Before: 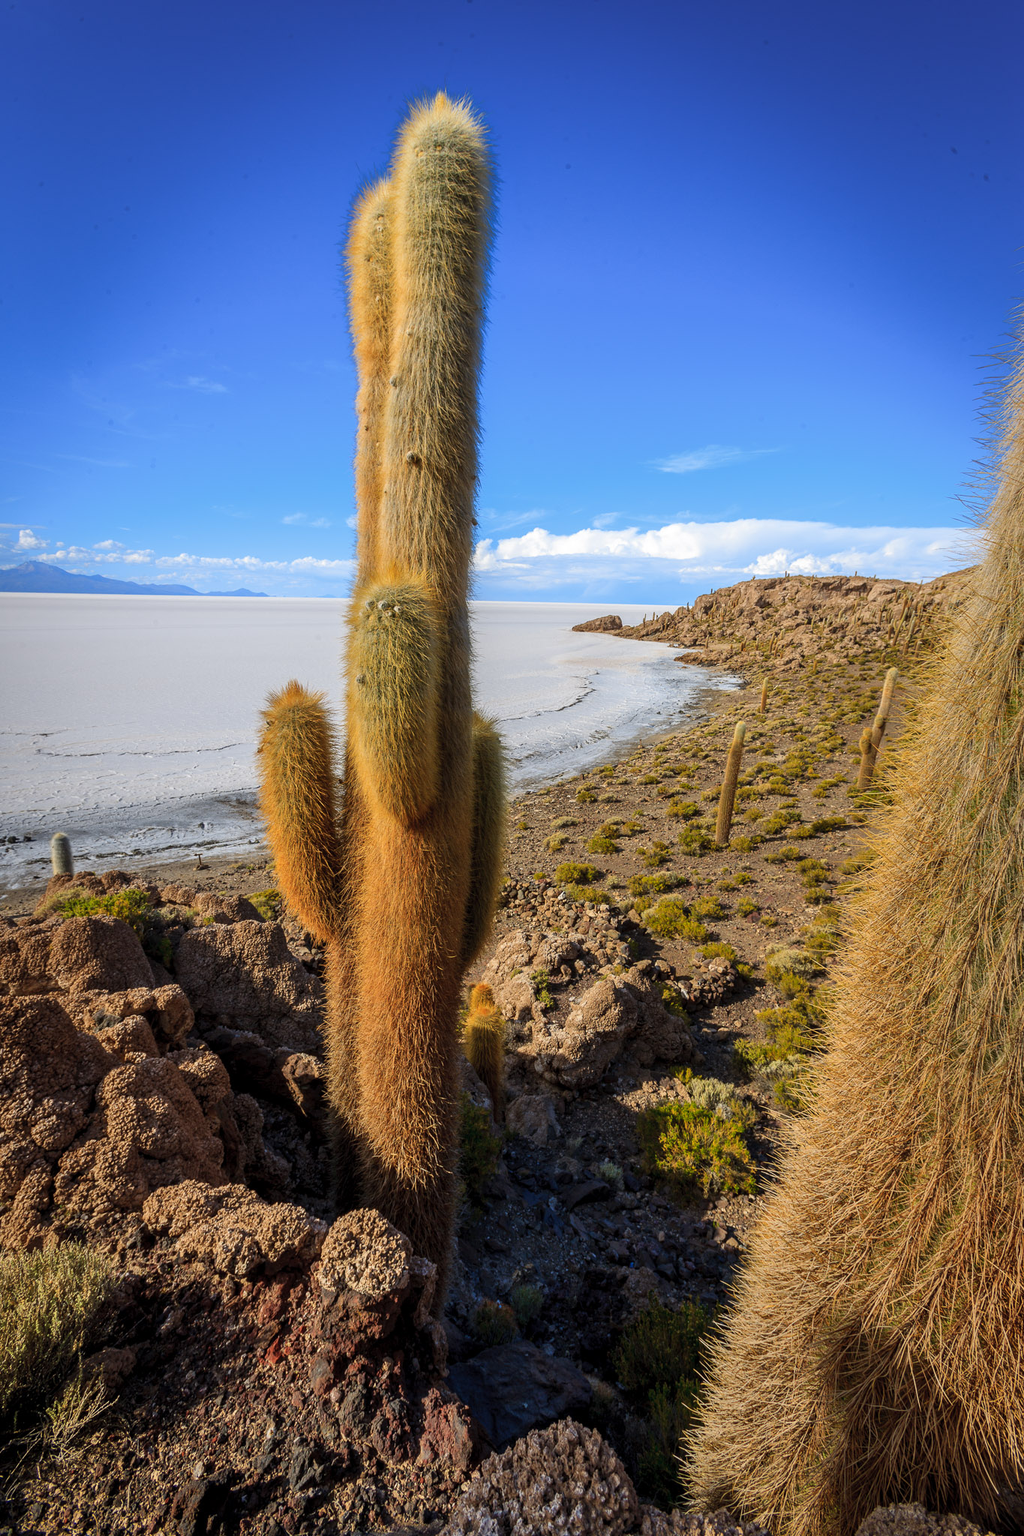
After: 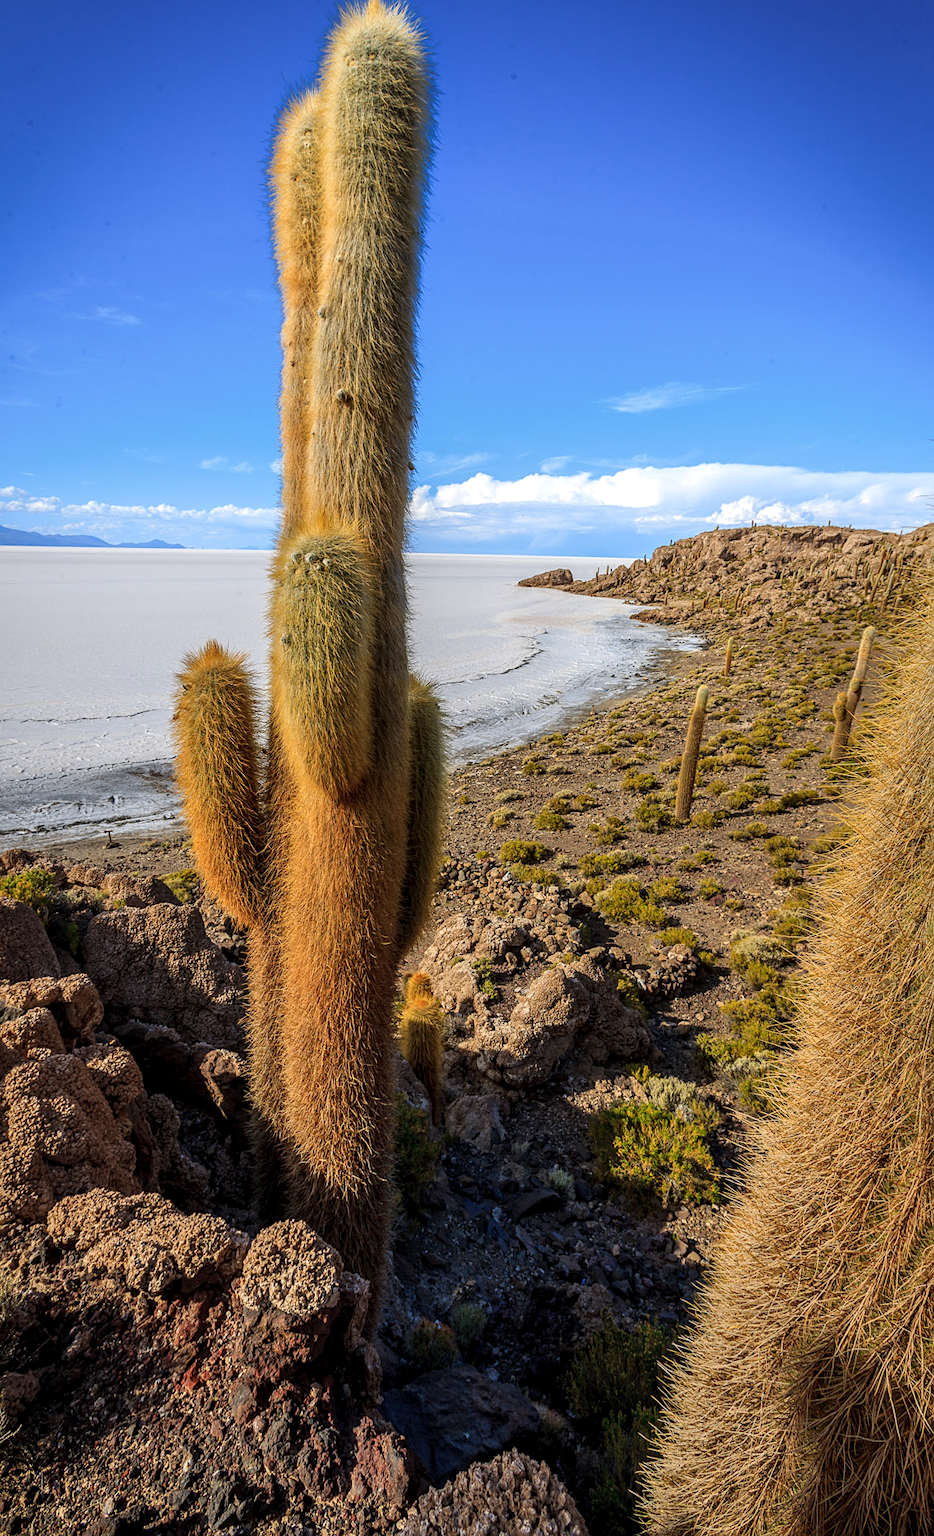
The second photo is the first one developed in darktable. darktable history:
sharpen: amount 0.214
local contrast: on, module defaults
crop: left 9.769%, top 6.335%, right 6.94%, bottom 2.476%
